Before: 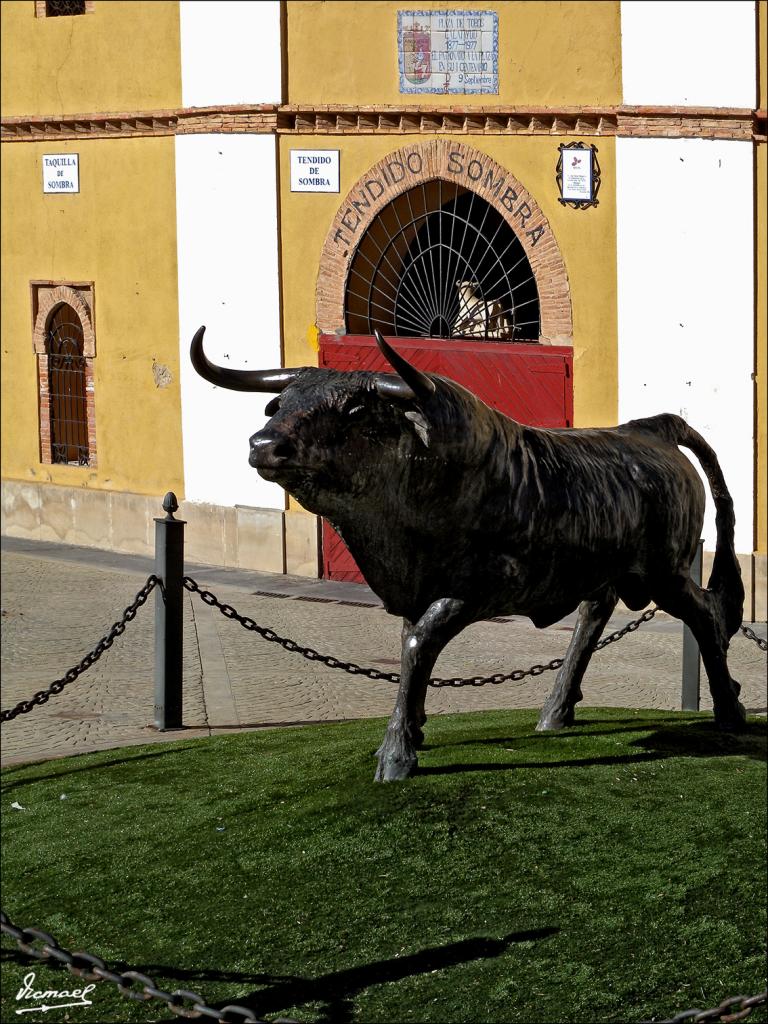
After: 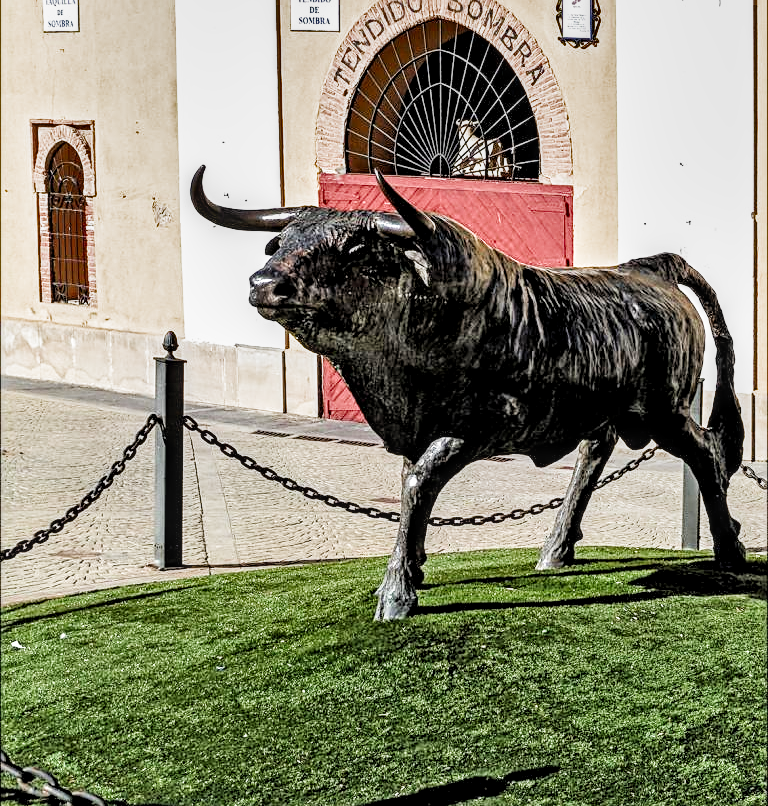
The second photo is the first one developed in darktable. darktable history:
crop and rotate: top 15.744%, bottom 5.459%
shadows and highlights: white point adjustment -3.83, highlights -63.8, soften with gaussian
exposure: black level correction 0, exposure 1.994 EV, compensate highlight preservation false
sharpen: on, module defaults
filmic rgb: black relative exposure -7.65 EV, white relative exposure 4.56 EV, hardness 3.61, color science v4 (2020)
local contrast: detail 150%
